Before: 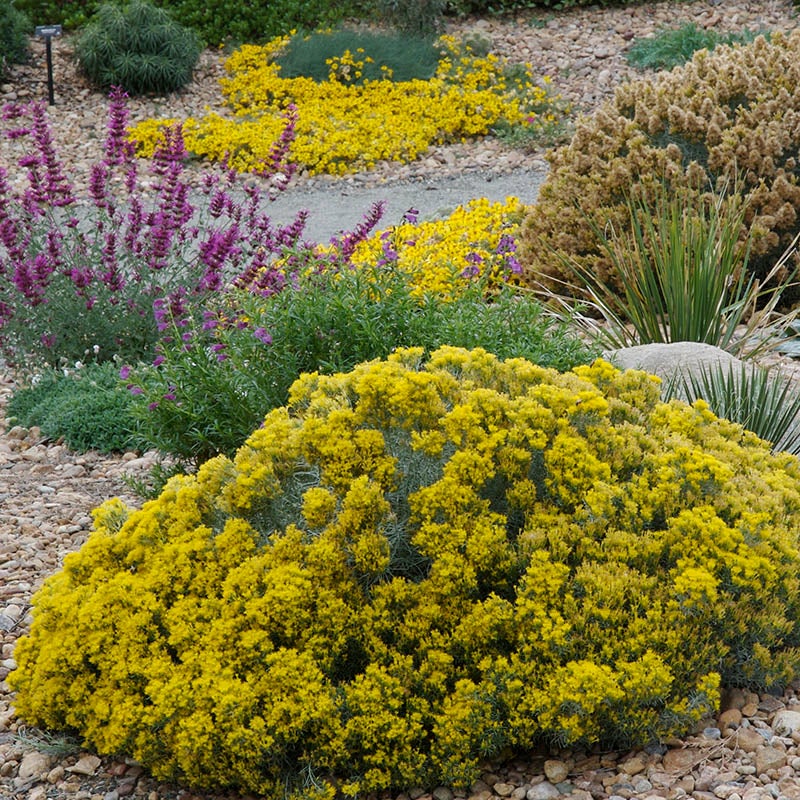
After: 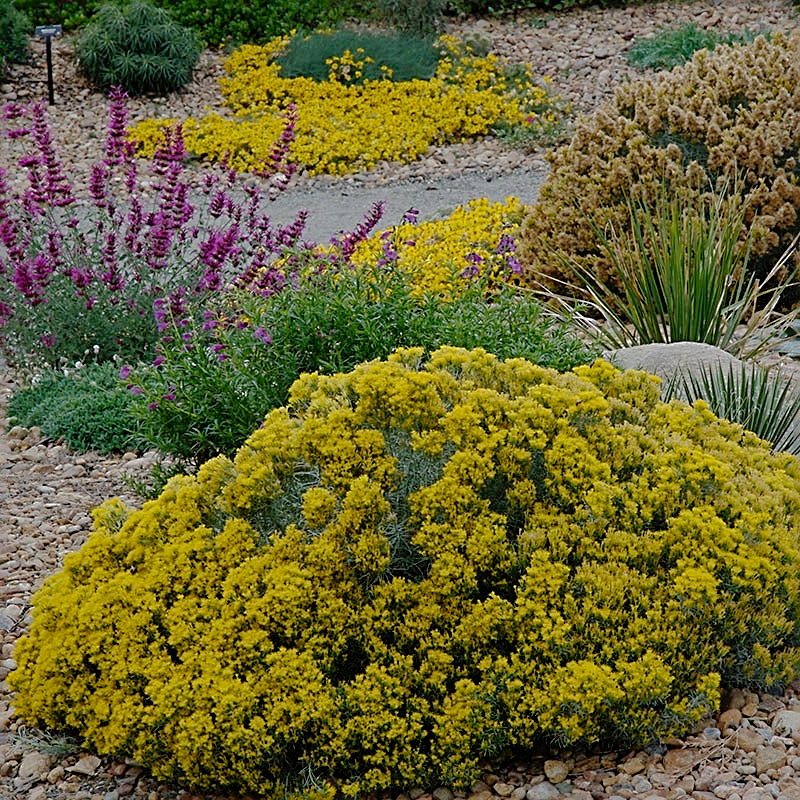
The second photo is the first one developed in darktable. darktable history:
shadows and highlights: on, module defaults
sharpen: radius 2.538, amount 0.635
exposure: exposure -0.341 EV, compensate highlight preservation false
tone curve: curves: ch0 [(0, 0) (0.003, 0.001) (0.011, 0.002) (0.025, 0.007) (0.044, 0.015) (0.069, 0.022) (0.1, 0.03) (0.136, 0.056) (0.177, 0.115) (0.224, 0.177) (0.277, 0.244) (0.335, 0.322) (0.399, 0.398) (0.468, 0.471) (0.543, 0.545) (0.623, 0.614) (0.709, 0.685) (0.801, 0.765) (0.898, 0.867) (1, 1)], preserve colors none
